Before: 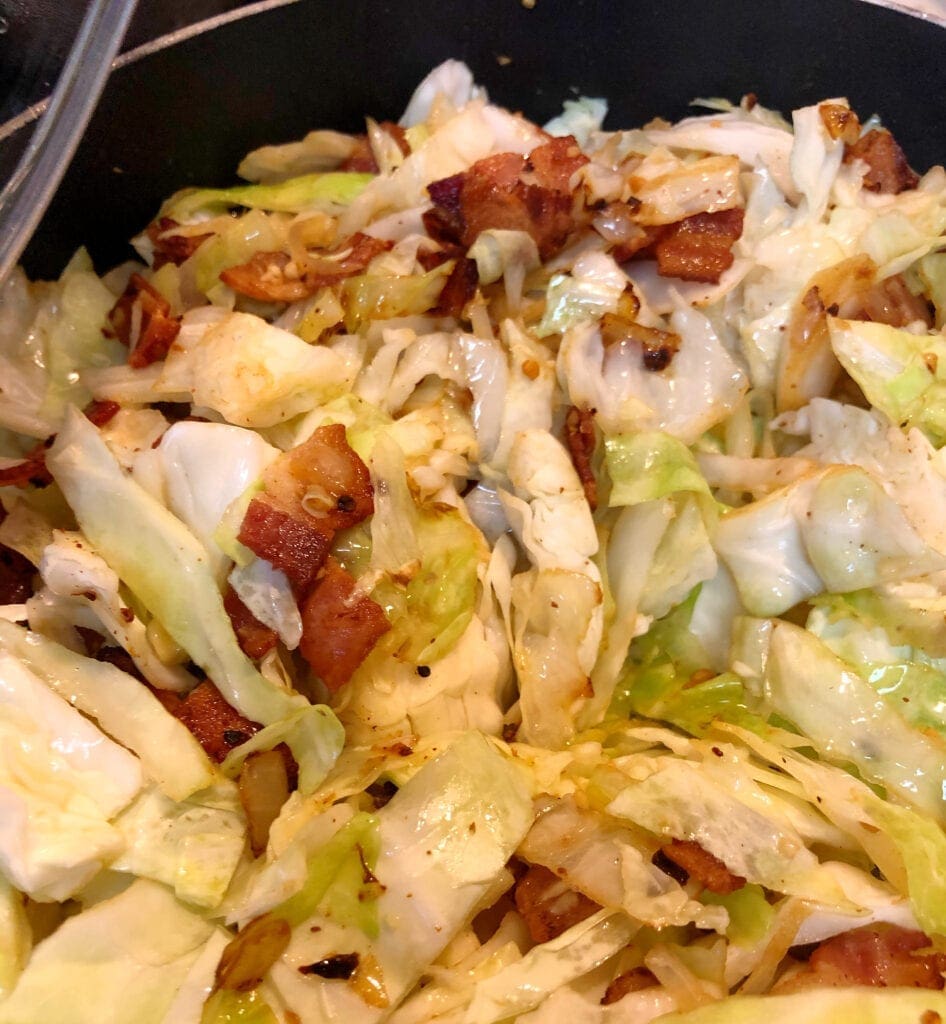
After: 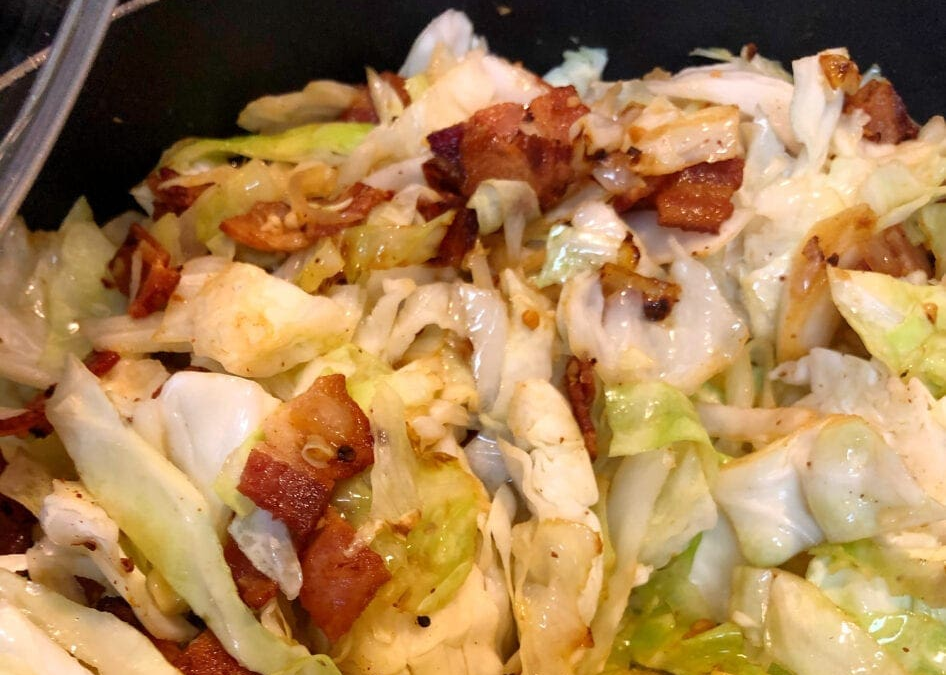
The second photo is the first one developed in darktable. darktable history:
crop and rotate: top 4.943%, bottom 29.119%
